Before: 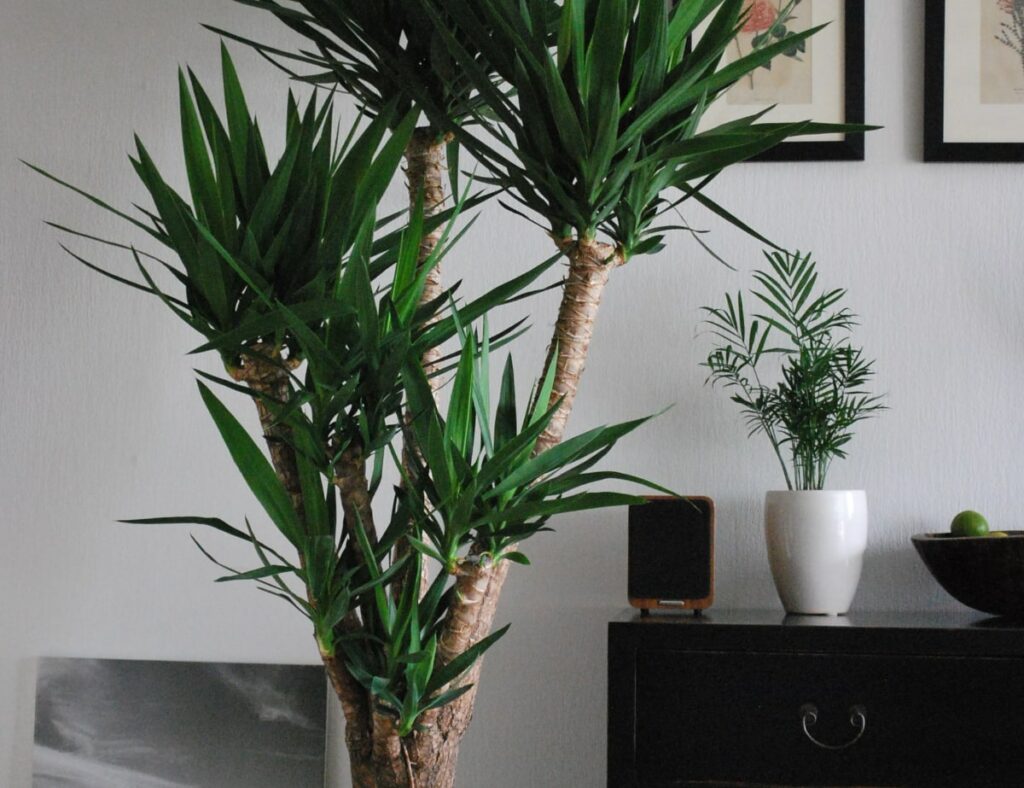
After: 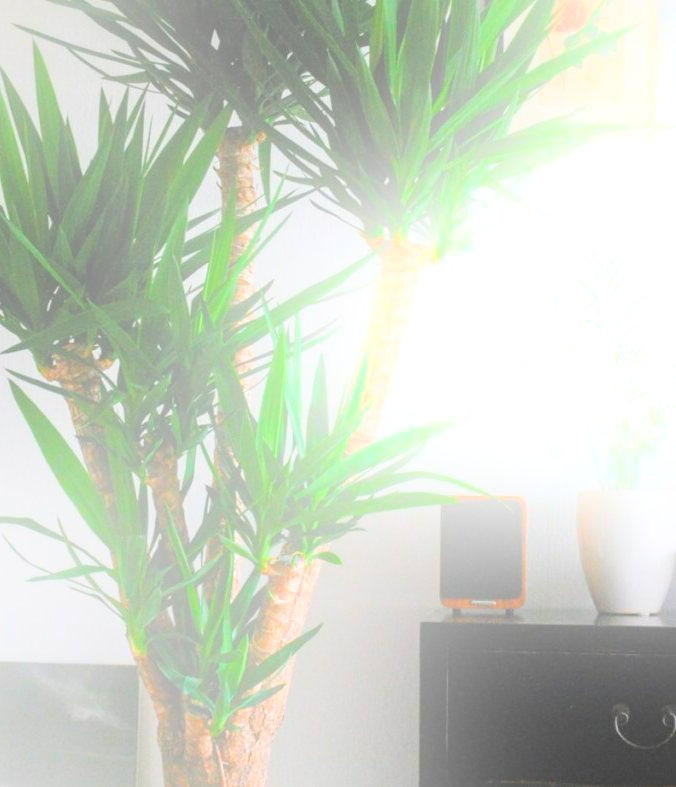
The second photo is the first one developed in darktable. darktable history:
crop and rotate: left 18.442%, right 15.508%
local contrast: on, module defaults
tone curve: curves: ch0 [(0, 0) (0.003, 0.003) (0.011, 0.012) (0.025, 0.027) (0.044, 0.048) (0.069, 0.076) (0.1, 0.109) (0.136, 0.148) (0.177, 0.194) (0.224, 0.245) (0.277, 0.303) (0.335, 0.366) (0.399, 0.436) (0.468, 0.511) (0.543, 0.593) (0.623, 0.681) (0.709, 0.775) (0.801, 0.875) (0.898, 0.954) (1, 1)], preserve colors none
bloom: size 25%, threshold 5%, strength 90%
